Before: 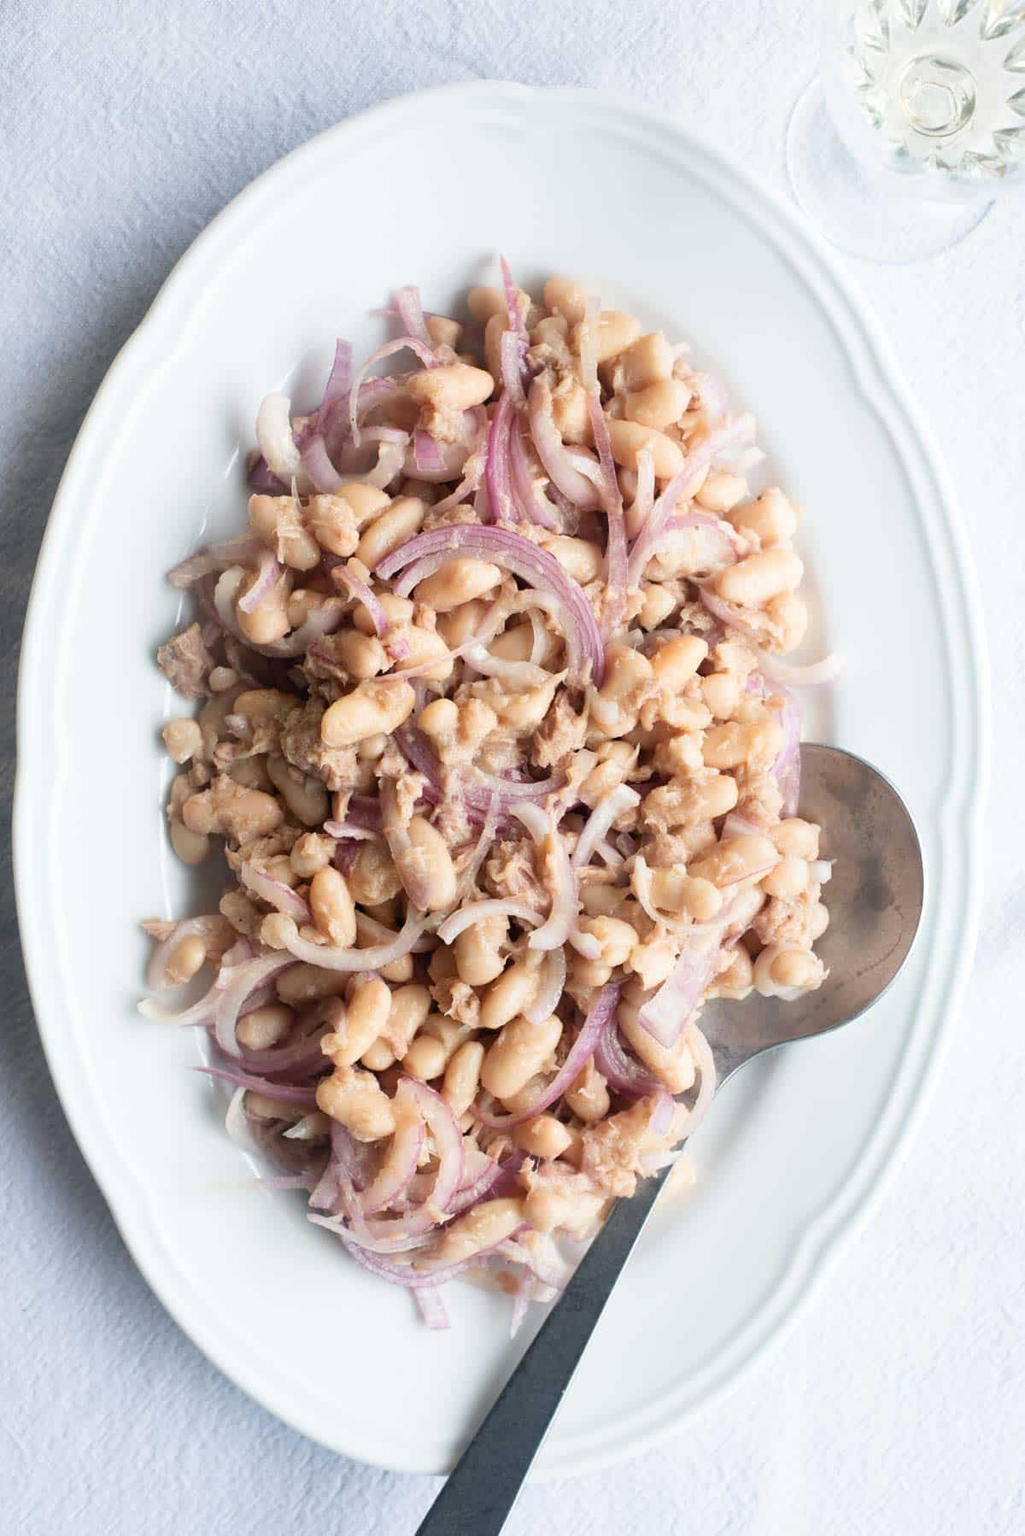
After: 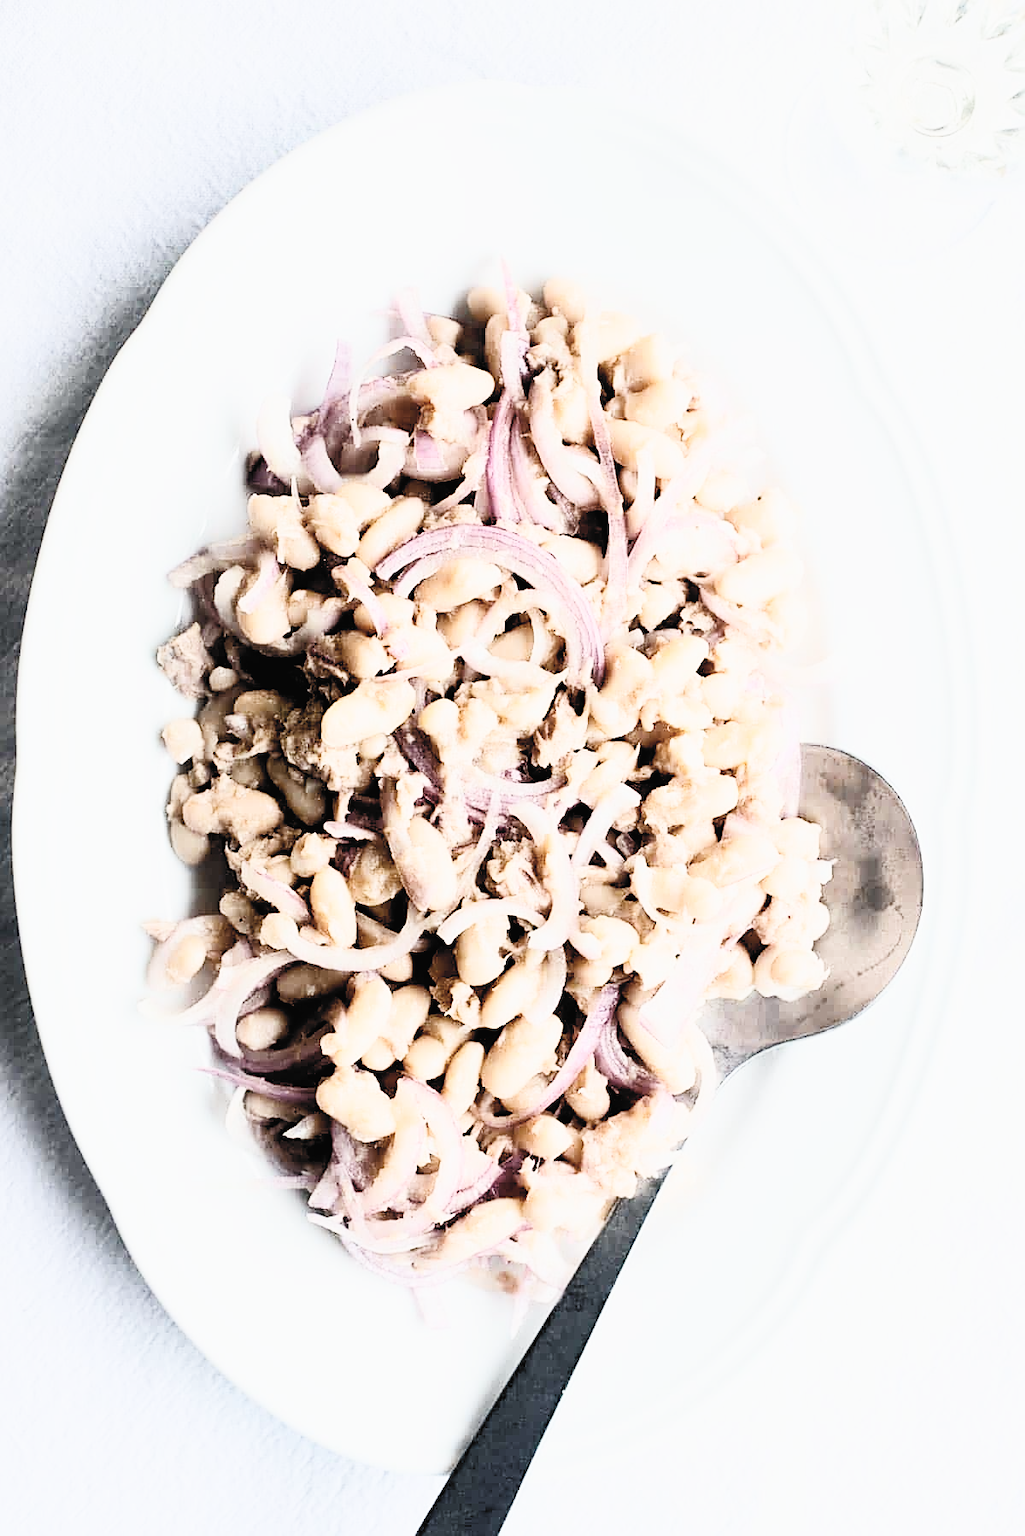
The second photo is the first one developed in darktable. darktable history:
contrast brightness saturation: contrast 0.57, brightness 0.57, saturation -0.34
filmic rgb: black relative exposure -2.85 EV, white relative exposure 4.56 EV, hardness 1.77, contrast 1.25, preserve chrominance no, color science v5 (2021)
sharpen: on, module defaults
